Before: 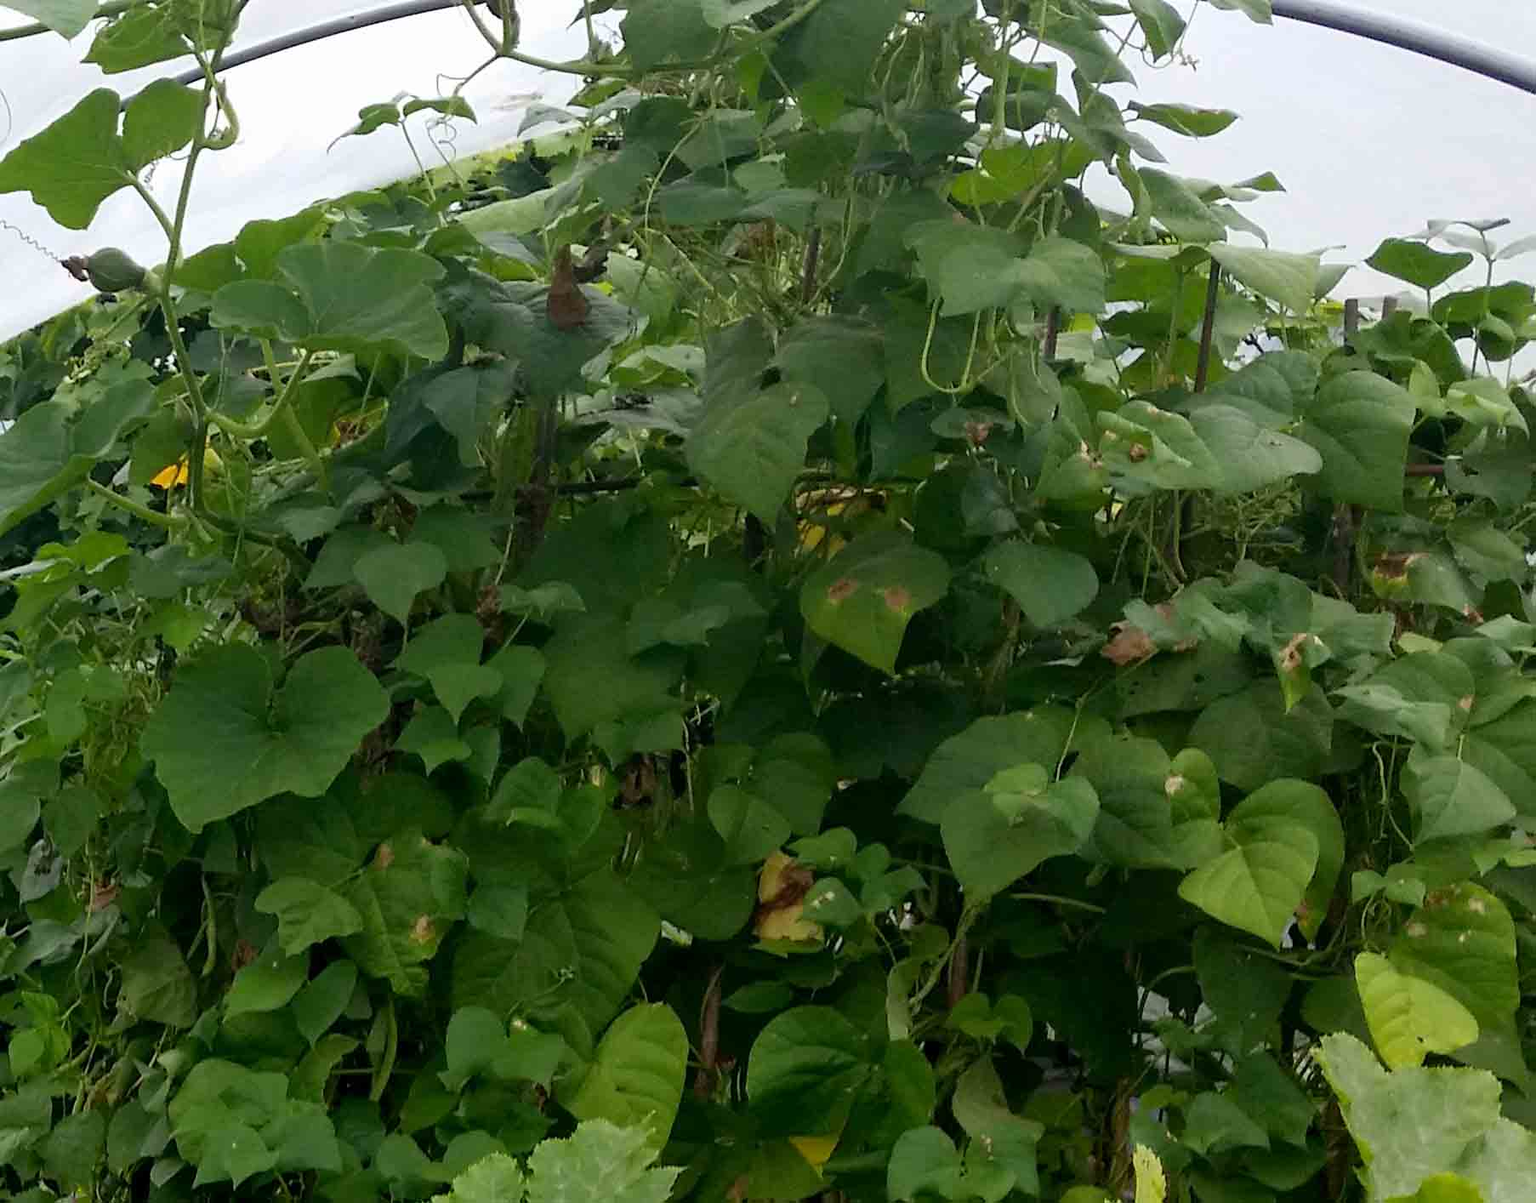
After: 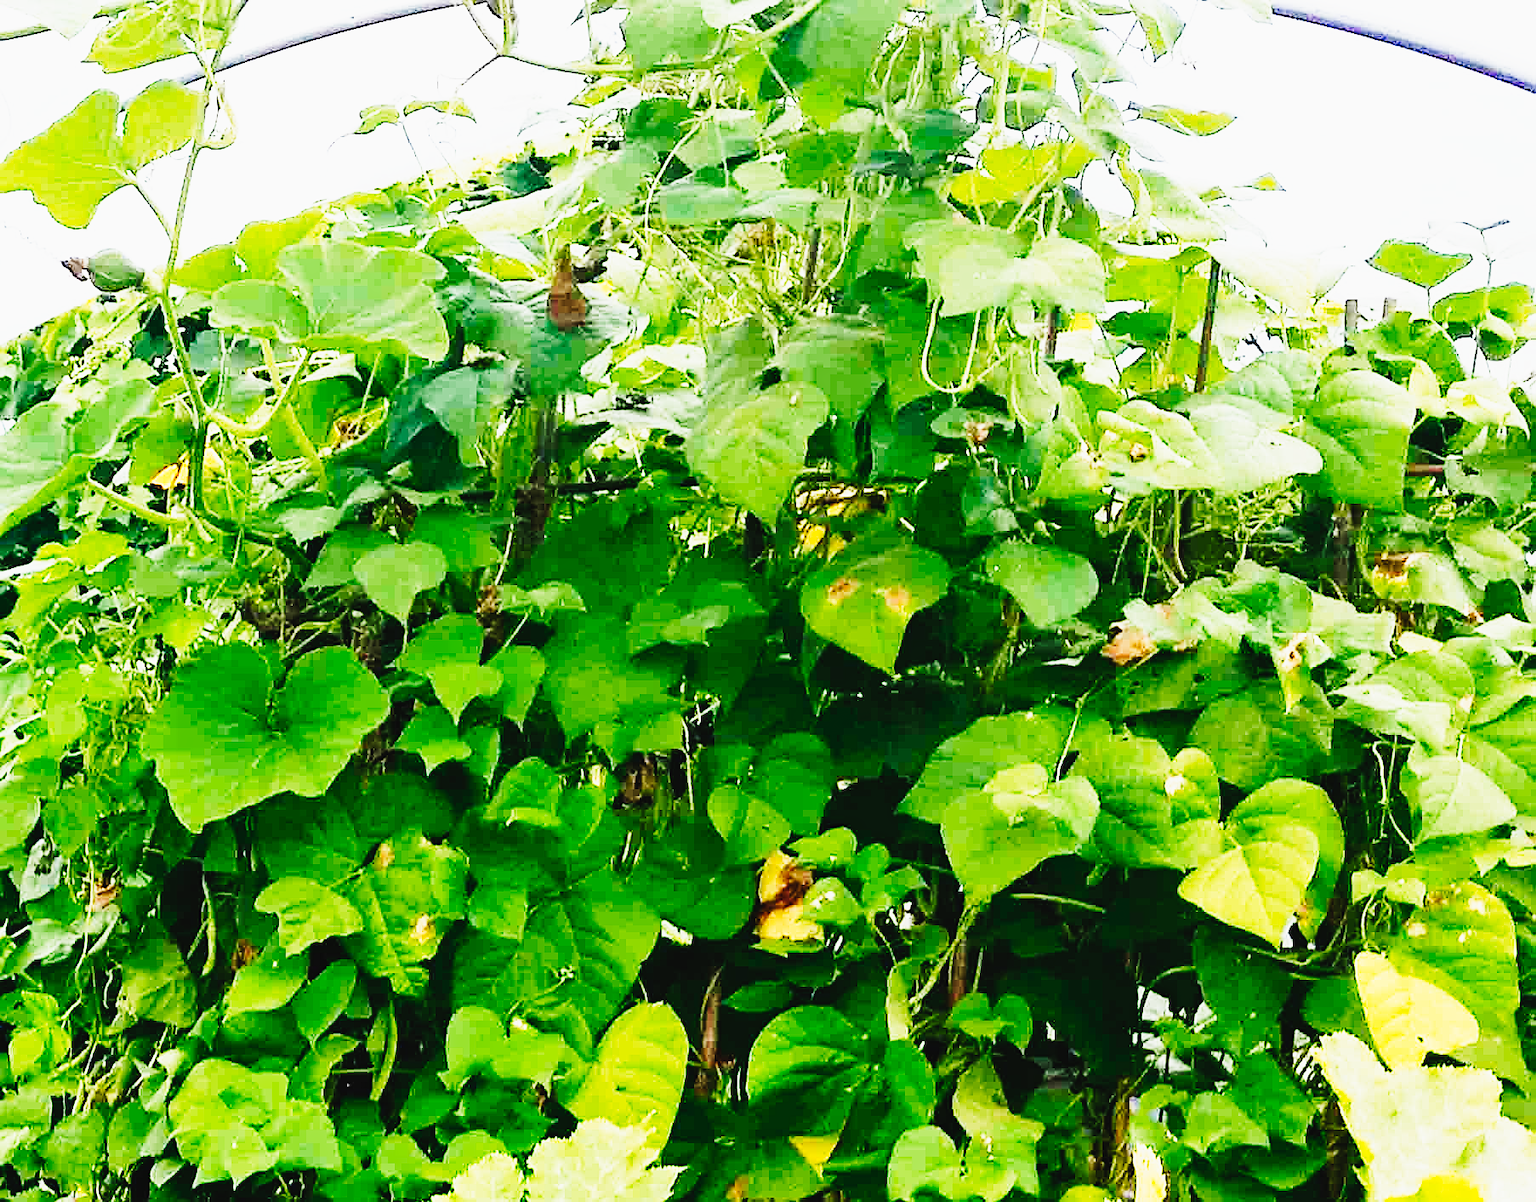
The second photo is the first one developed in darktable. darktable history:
tone curve: curves: ch0 [(0, 0.029) (0.071, 0.087) (0.223, 0.265) (0.447, 0.605) (0.654, 0.823) (0.861, 0.943) (1, 0.981)]; ch1 [(0, 0) (0.353, 0.344) (0.447, 0.449) (0.502, 0.501) (0.547, 0.54) (0.57, 0.582) (0.608, 0.608) (0.618, 0.631) (0.657, 0.699) (1, 1)]; ch2 [(0, 0) (0.34, 0.314) (0.456, 0.456) (0.5, 0.503) (0.528, 0.54) (0.557, 0.577) (0.589, 0.626) (1, 1)], preserve colors none
haze removal: compatibility mode true, adaptive false
base curve: curves: ch0 [(0, 0) (0.007, 0.004) (0.027, 0.03) (0.046, 0.07) (0.207, 0.54) (0.442, 0.872) (0.673, 0.972) (1, 1)], preserve colors none
sharpen: on, module defaults
exposure: black level correction 0, exposure 0.588 EV, compensate highlight preservation false
